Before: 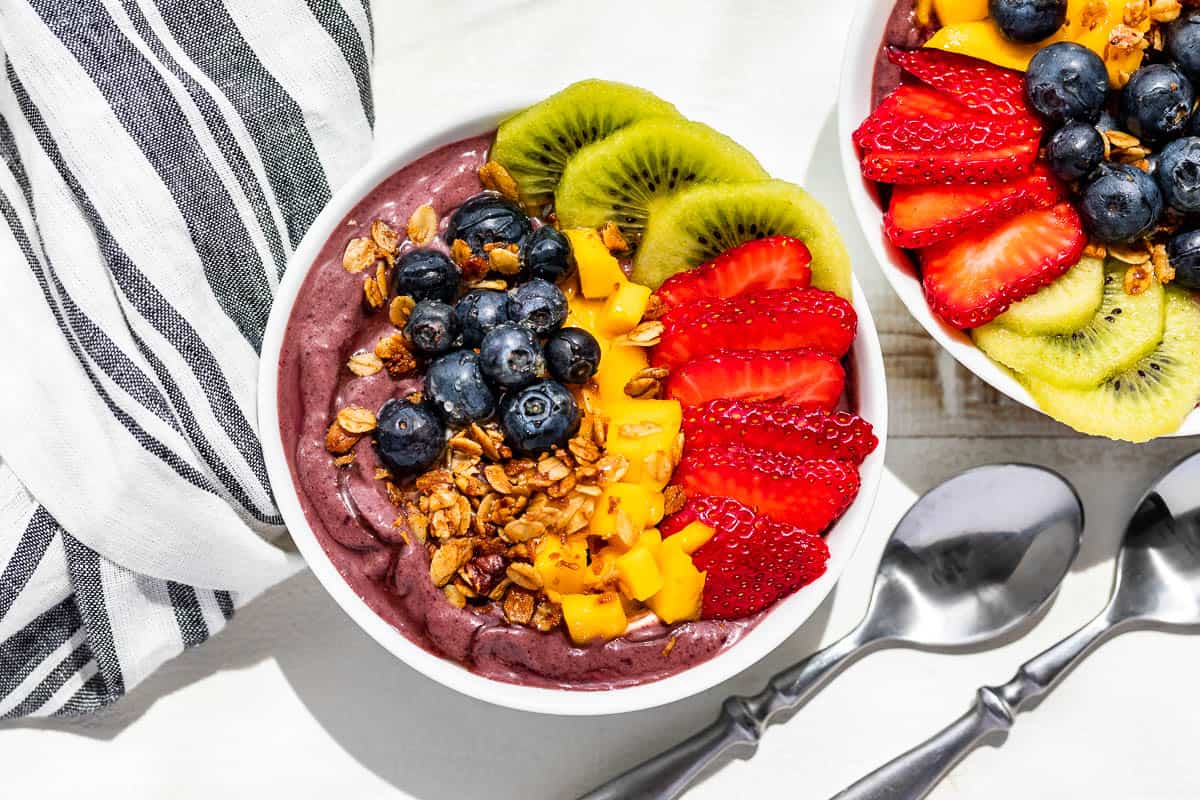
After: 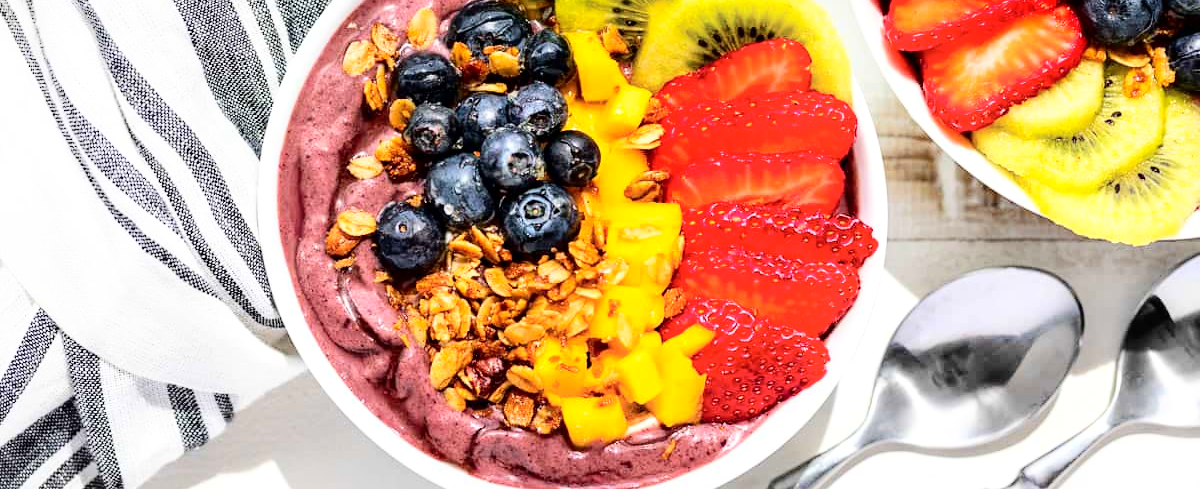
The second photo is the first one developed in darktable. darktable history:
contrast brightness saturation: brightness 0.085, saturation 0.195
tone curve: curves: ch0 [(0, 0) (0.003, 0.004) (0.011, 0.006) (0.025, 0.011) (0.044, 0.017) (0.069, 0.029) (0.1, 0.047) (0.136, 0.07) (0.177, 0.121) (0.224, 0.182) (0.277, 0.257) (0.335, 0.342) (0.399, 0.432) (0.468, 0.526) (0.543, 0.621) (0.623, 0.711) (0.709, 0.792) (0.801, 0.87) (0.898, 0.951) (1, 1)], color space Lab, independent channels, preserve colors none
crop and rotate: top 24.849%, bottom 13.977%
local contrast: mode bilateral grid, contrast 20, coarseness 49, detail 119%, midtone range 0.2
shadows and highlights: shadows -24.63, highlights 49.75, highlights color adjustment 55.06%, soften with gaussian
tone equalizer: on, module defaults
